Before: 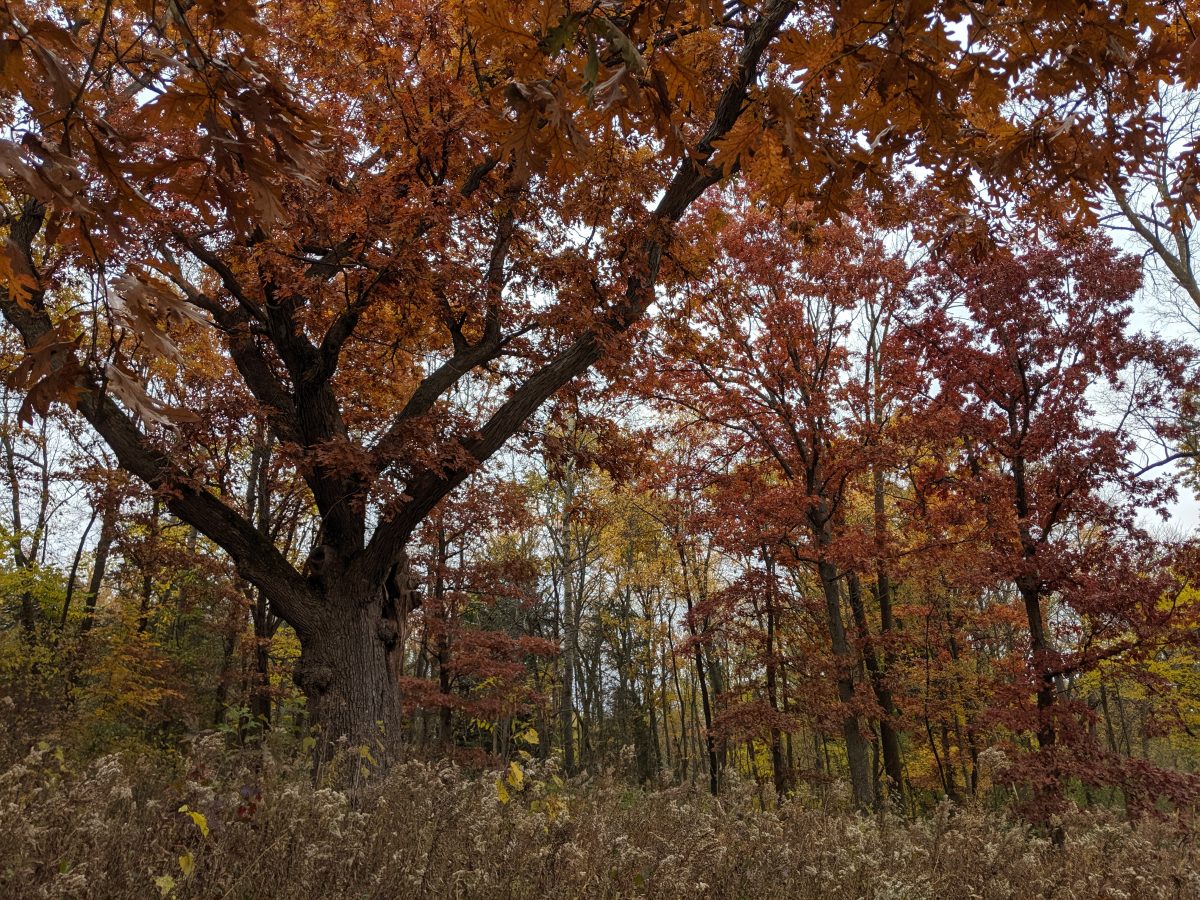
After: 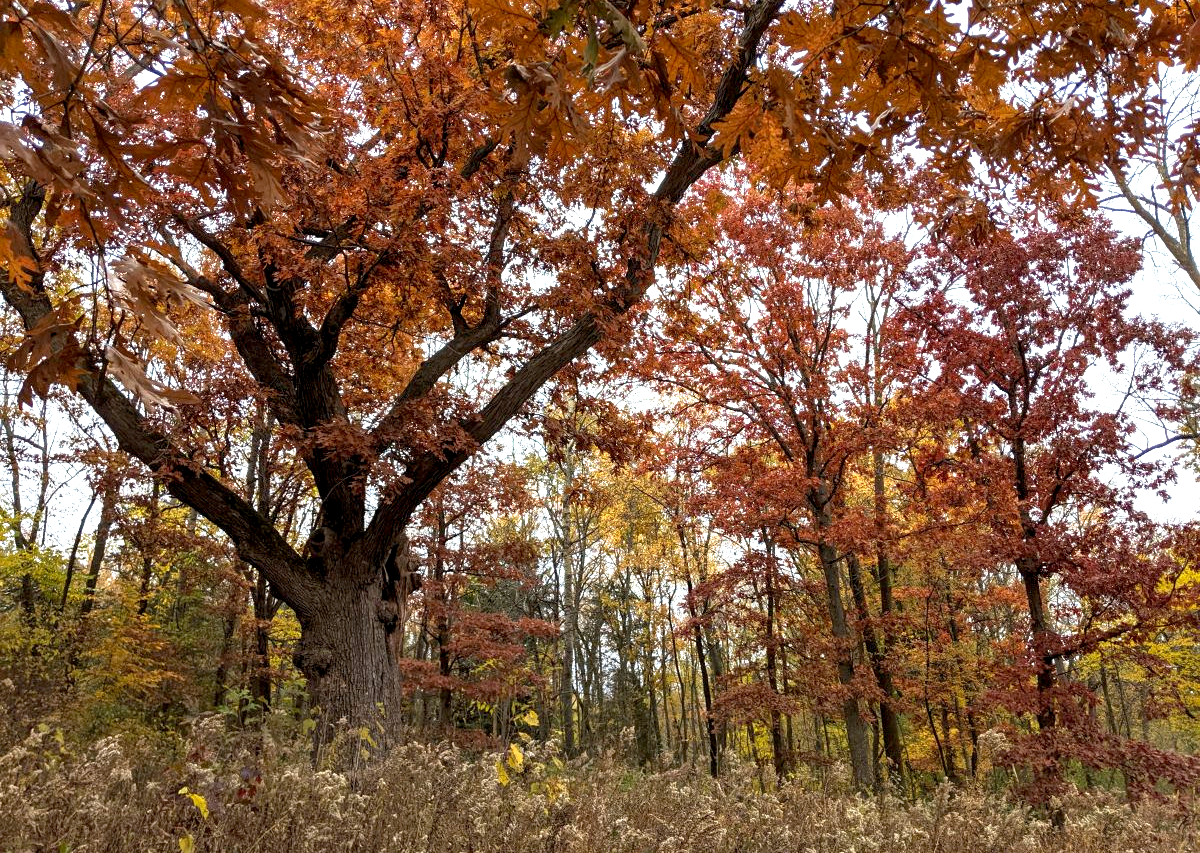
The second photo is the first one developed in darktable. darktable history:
base curve: curves: ch0 [(0.017, 0) (0.425, 0.441) (0.844, 0.933) (1, 1)], preserve colors none
exposure: black level correction -0.005, exposure 1.006 EV, compensate highlight preservation false
crop and rotate: top 2.012%, bottom 3.171%
